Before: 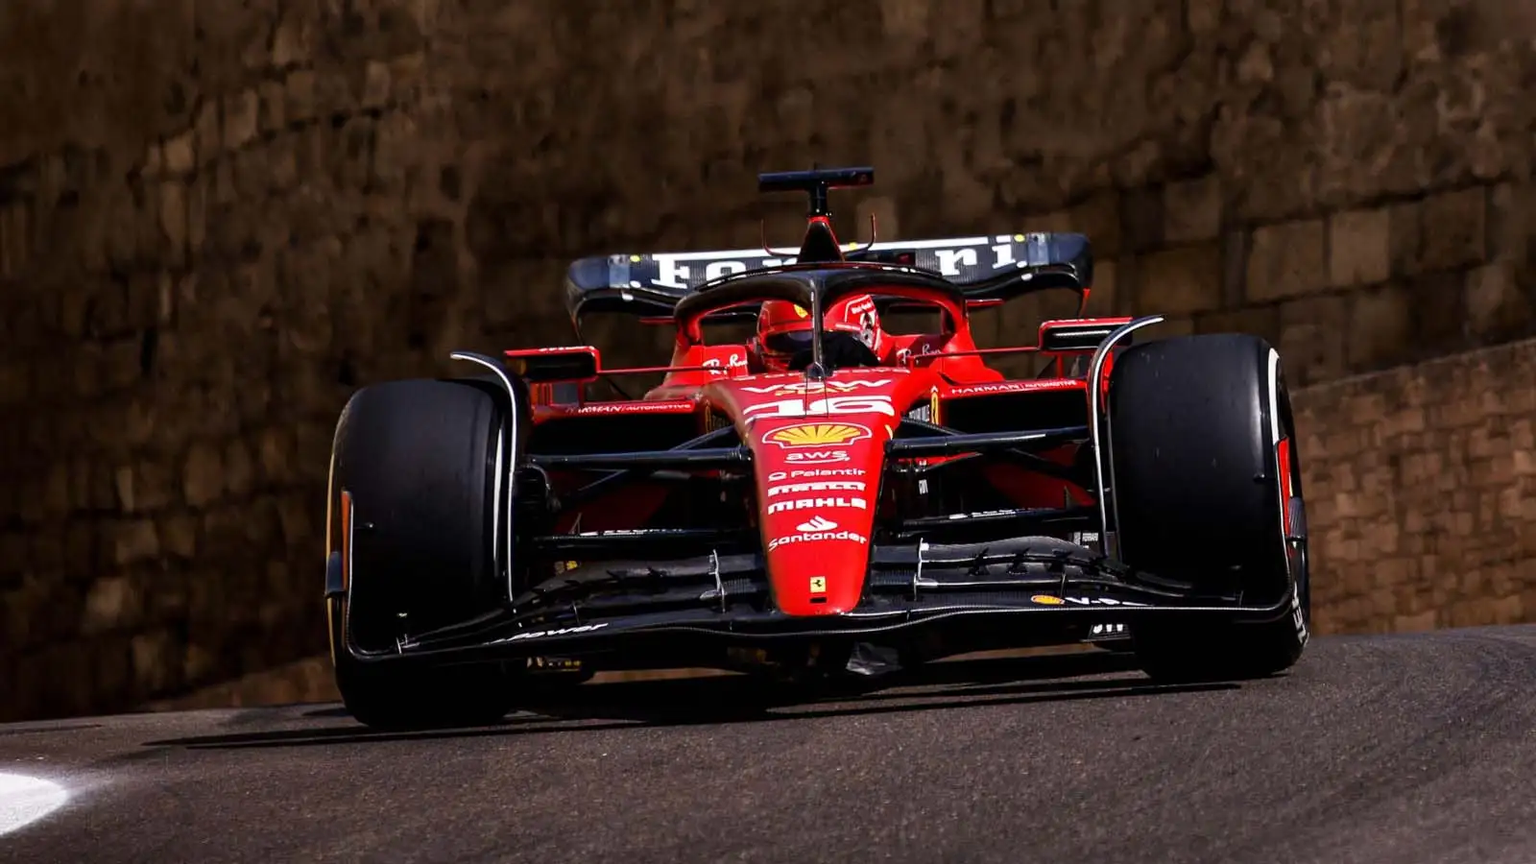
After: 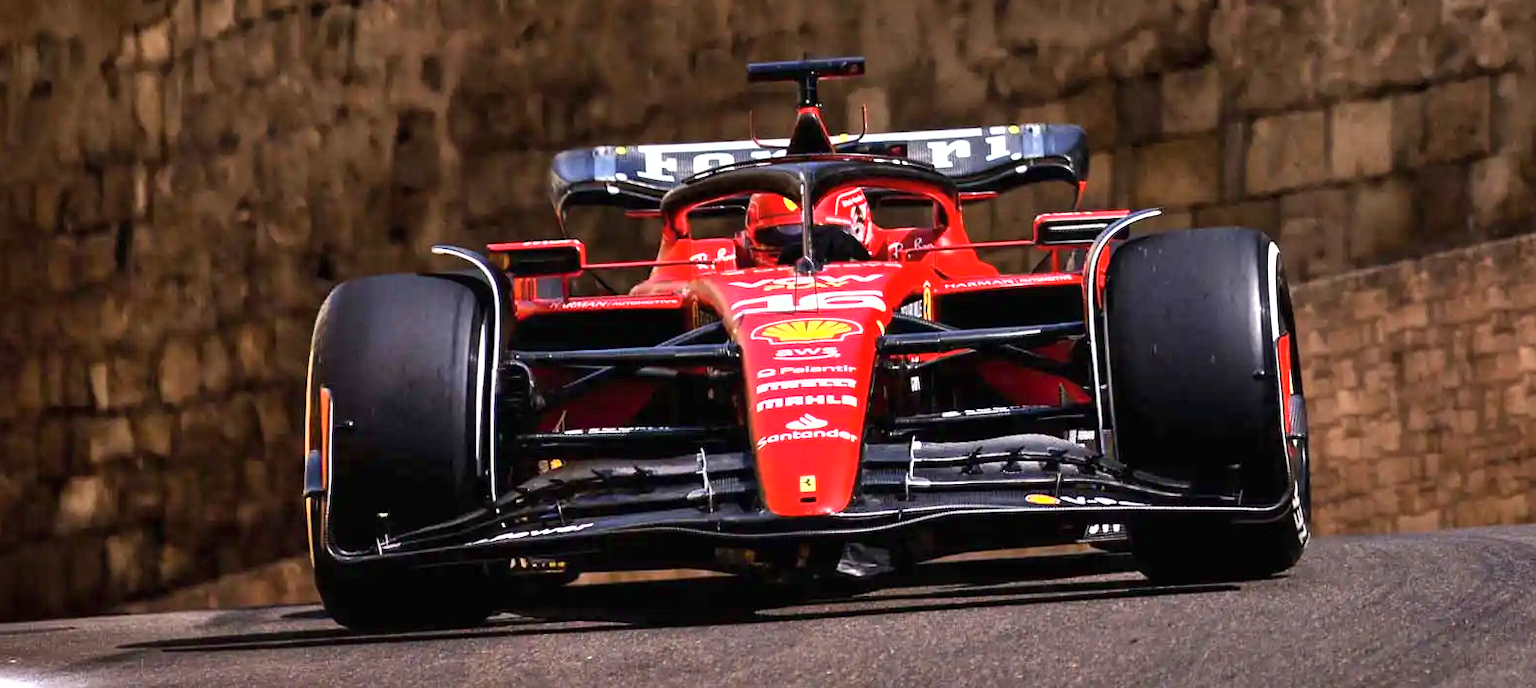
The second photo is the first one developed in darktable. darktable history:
exposure: black level correction 0, exposure 1 EV, compensate exposure bias true, compensate highlight preservation false
shadows and highlights: soften with gaussian
crop and rotate: left 1.895%, top 12.987%, right 0.239%, bottom 8.987%
